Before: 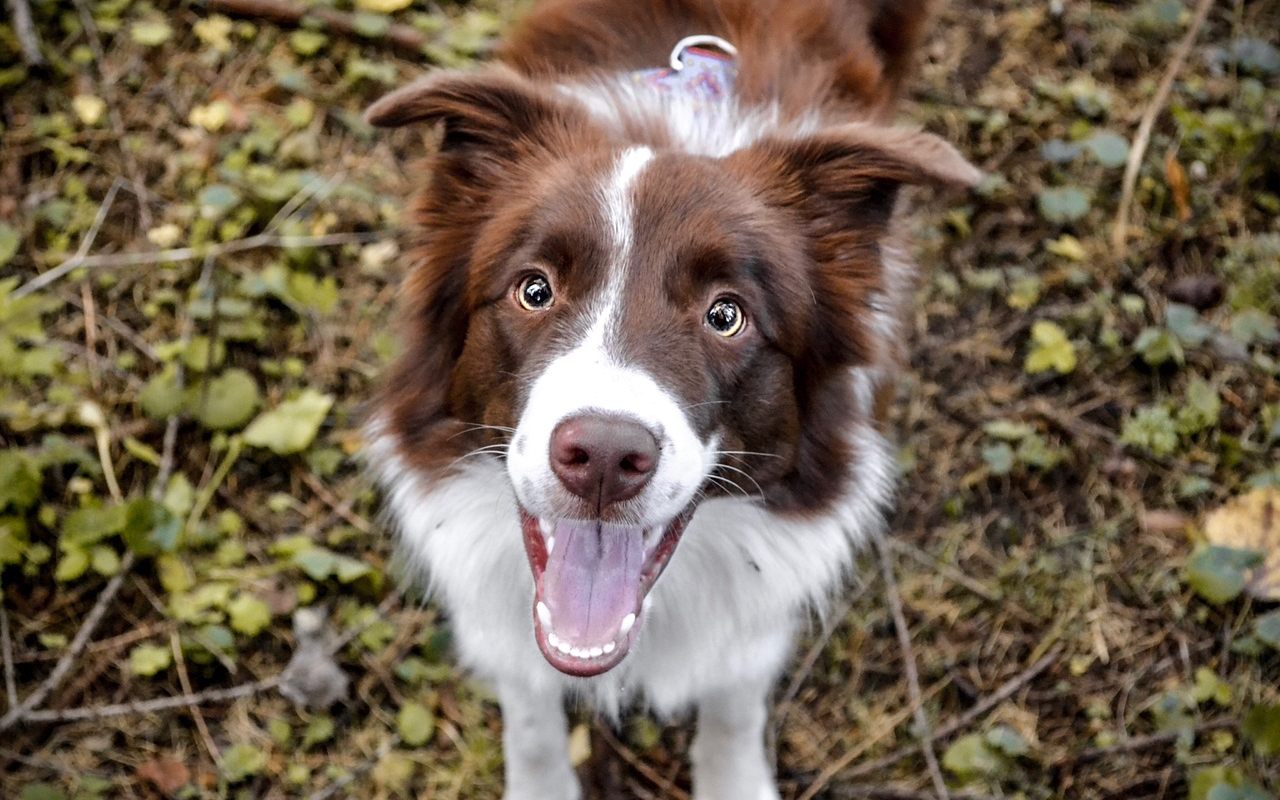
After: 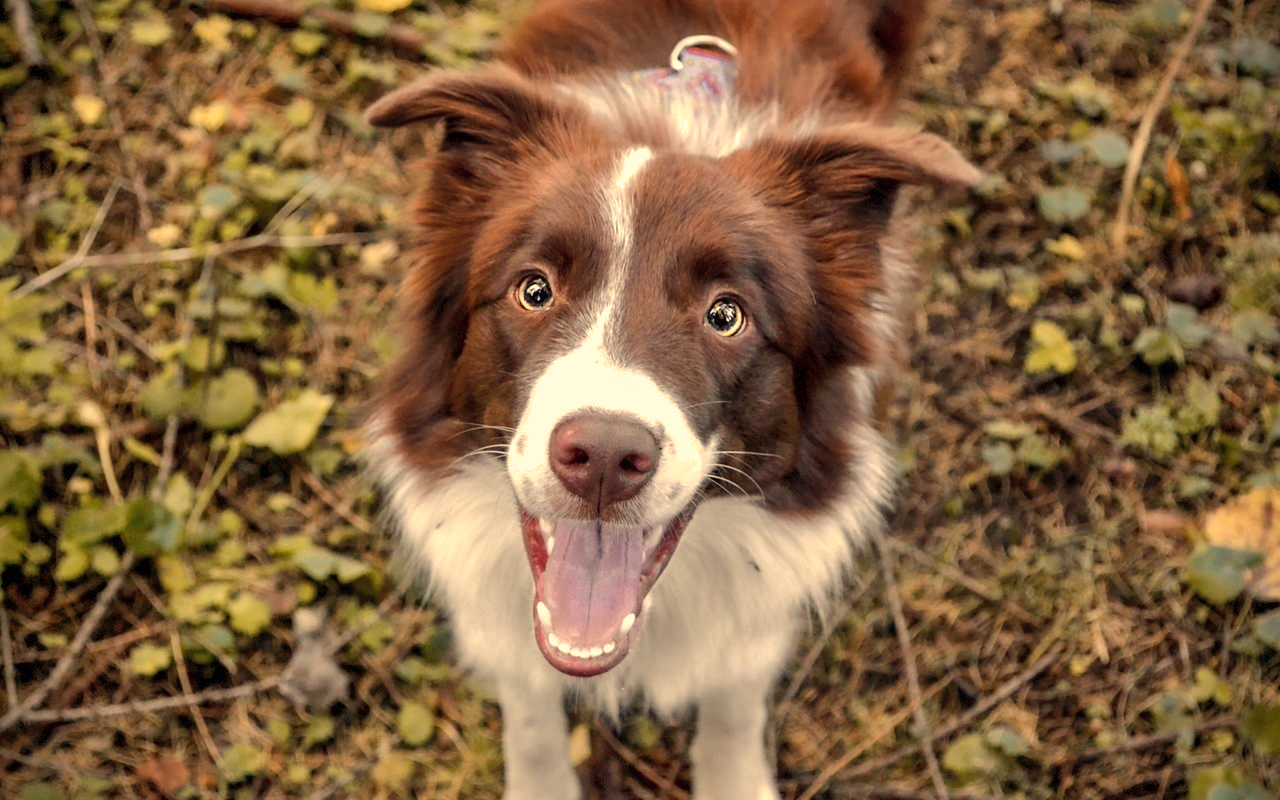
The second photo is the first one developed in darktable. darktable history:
shadows and highlights: on, module defaults
white balance: red 1.138, green 0.996, blue 0.812
